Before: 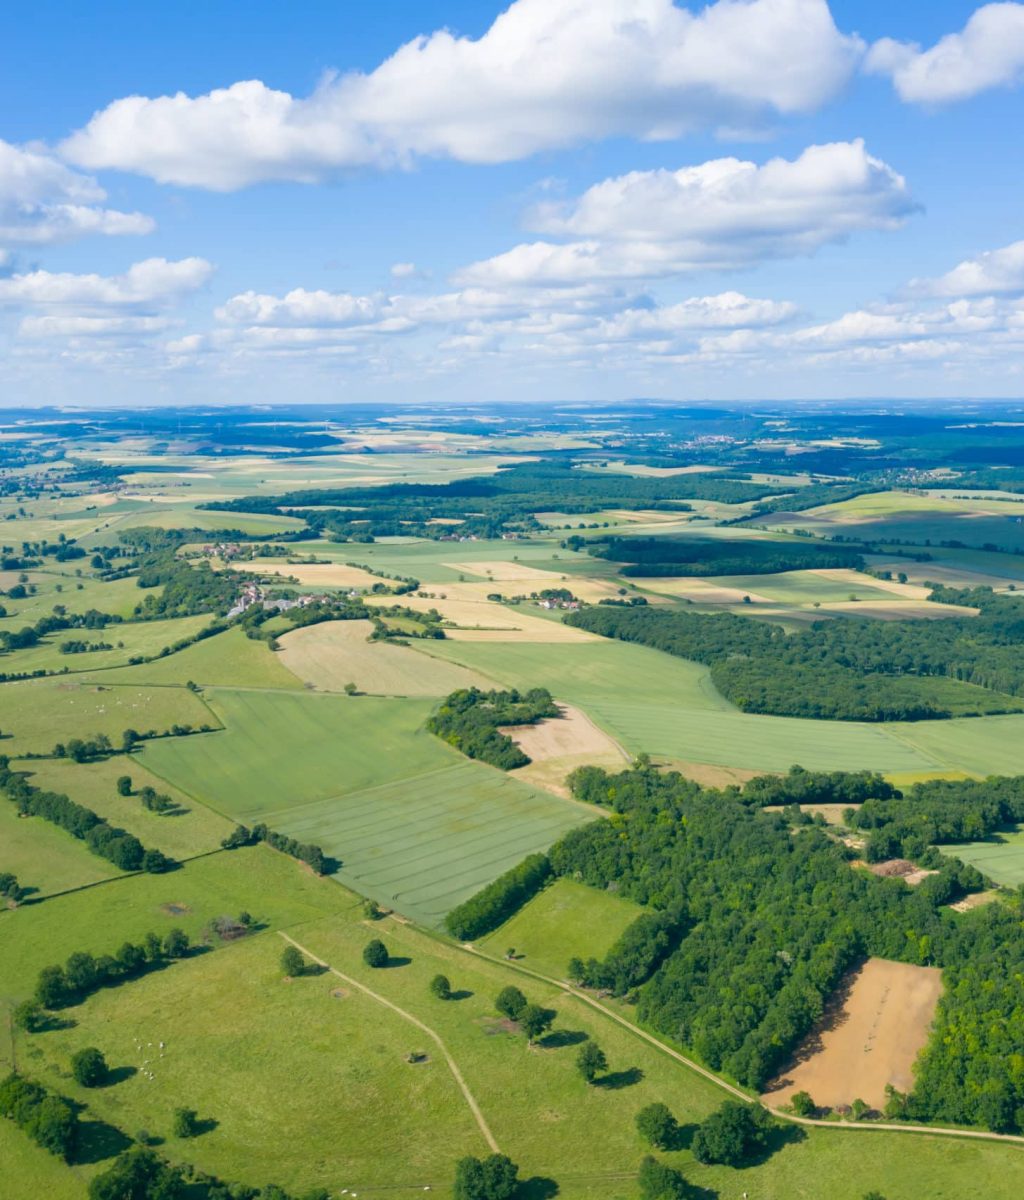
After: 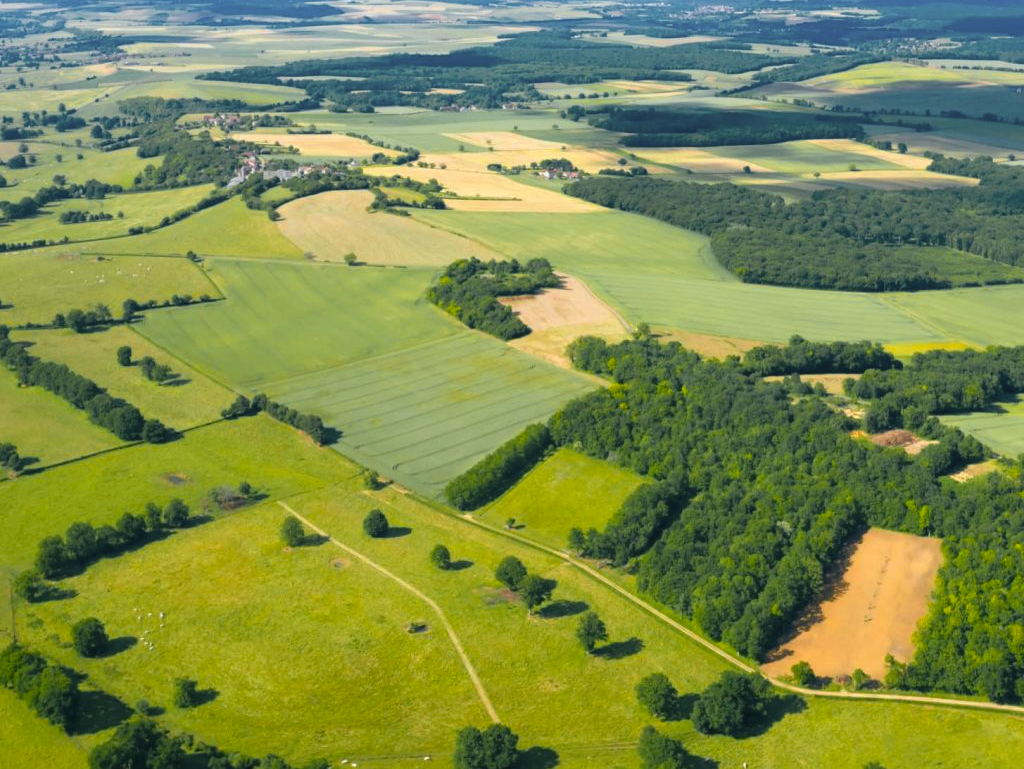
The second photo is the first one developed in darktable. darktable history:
color zones: curves: ch0 [(0, 0.511) (0.143, 0.531) (0.286, 0.56) (0.429, 0.5) (0.571, 0.5) (0.714, 0.5) (0.857, 0.5) (1, 0.5)]; ch1 [(0, 0.525) (0.143, 0.705) (0.286, 0.715) (0.429, 0.35) (0.571, 0.35) (0.714, 0.35) (0.857, 0.4) (1, 0.4)]; ch2 [(0, 0.572) (0.143, 0.512) (0.286, 0.473) (0.429, 0.45) (0.571, 0.5) (0.714, 0.5) (0.857, 0.518) (1, 0.518)]
crop and rotate: top 35.882%
